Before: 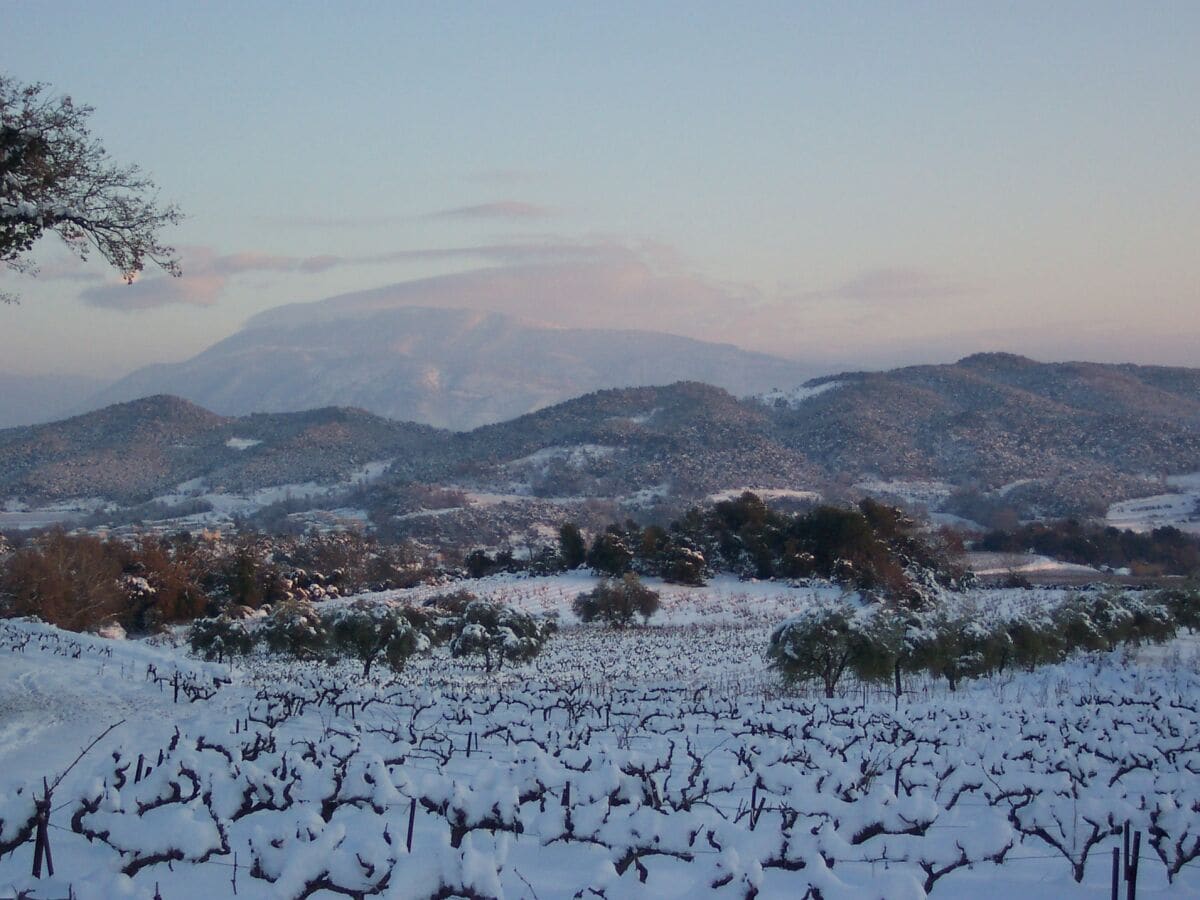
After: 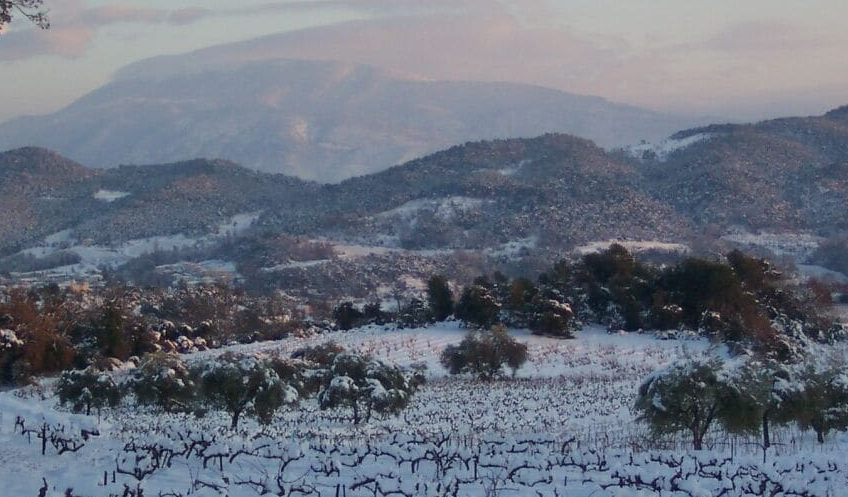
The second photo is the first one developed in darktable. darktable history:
crop: left 11.063%, top 27.577%, right 18.263%, bottom 17.134%
